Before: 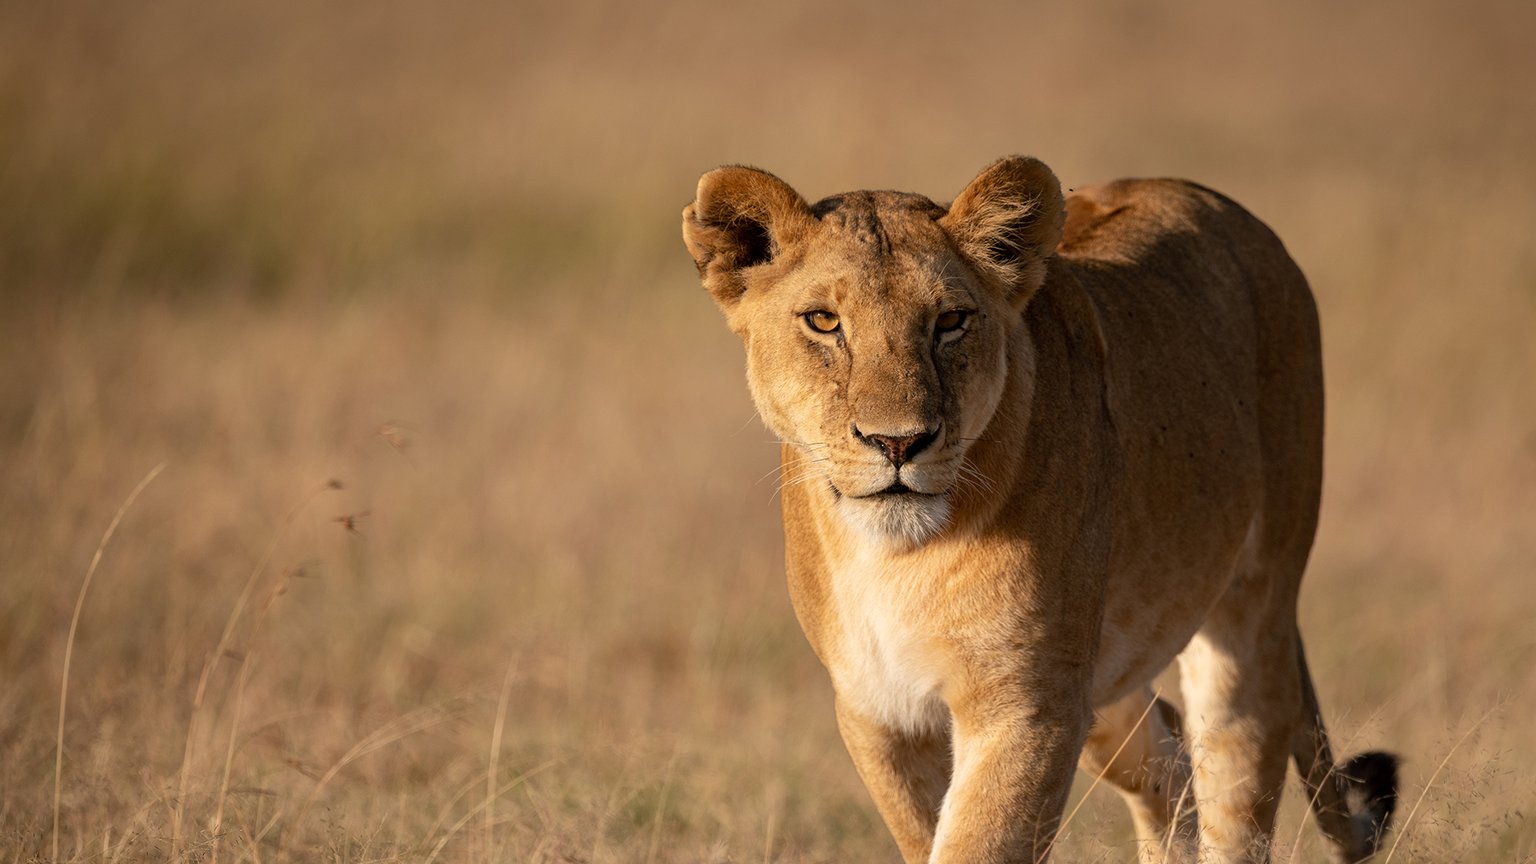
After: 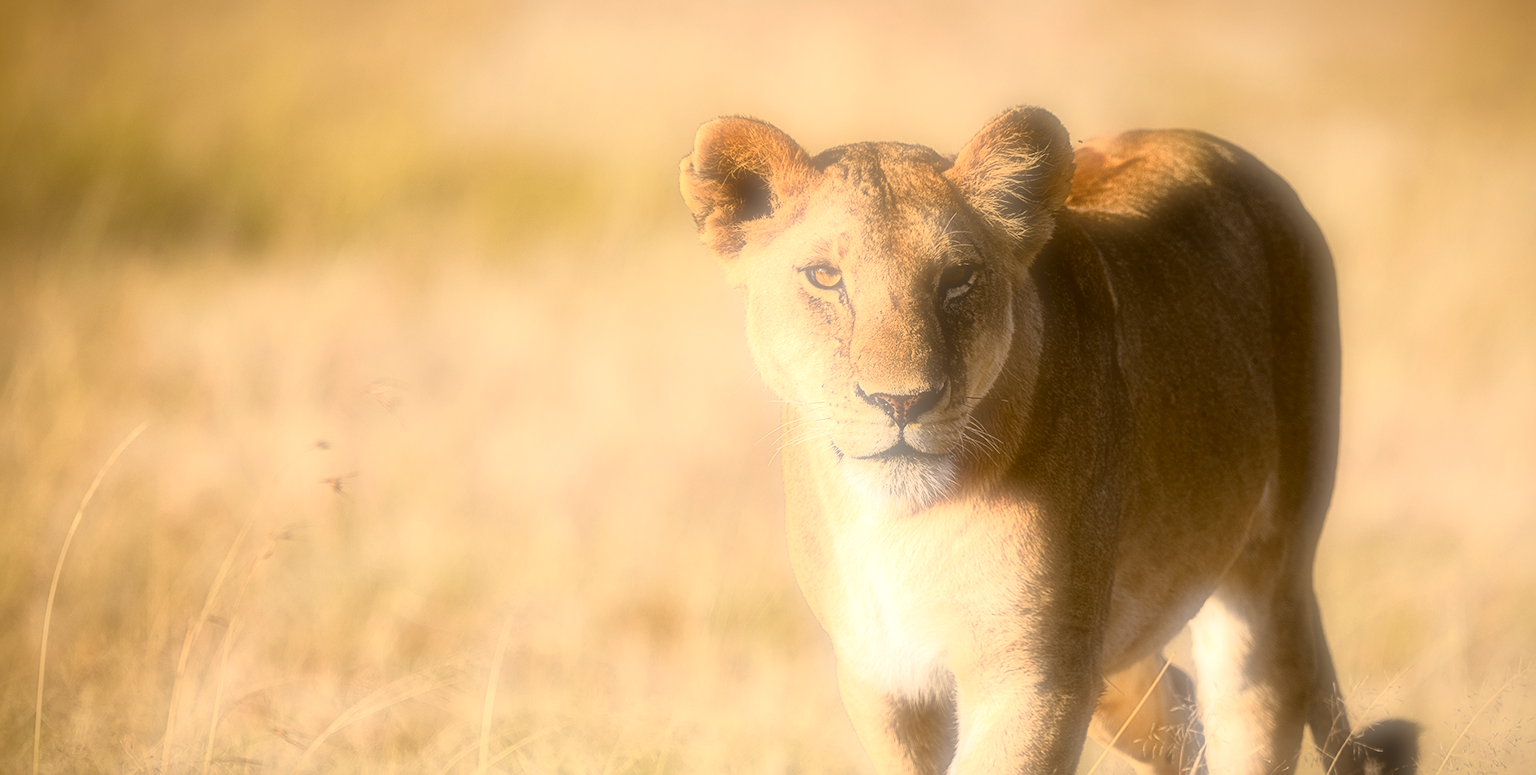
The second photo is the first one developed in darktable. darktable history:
tone curve: curves: ch0 [(0, 0.049) (0.113, 0.084) (0.285, 0.301) (0.673, 0.796) (0.845, 0.932) (0.994, 0.971)]; ch1 [(0, 0) (0.456, 0.424) (0.498, 0.5) (0.57, 0.557) (0.631, 0.635) (1, 1)]; ch2 [(0, 0) (0.395, 0.398) (0.44, 0.456) (0.502, 0.507) (0.55, 0.559) (0.67, 0.702) (1, 1)], color space Lab, independent channels, preserve colors none
soften: on, module defaults
sharpen: on, module defaults
haze removal: compatibility mode true, adaptive false
vignetting: fall-off start 98.29%, fall-off radius 100%, brightness -1, saturation 0.5, width/height ratio 1.428
exposure: black level correction 0.001, exposure 0.955 EV, compensate exposure bias true, compensate highlight preservation false
color zones: curves: ch1 [(0, 0.513) (0.143, 0.524) (0.286, 0.511) (0.429, 0.506) (0.571, 0.503) (0.714, 0.503) (0.857, 0.508) (1, 0.513)]
crop: left 1.507%, top 6.147%, right 1.379%, bottom 6.637%
